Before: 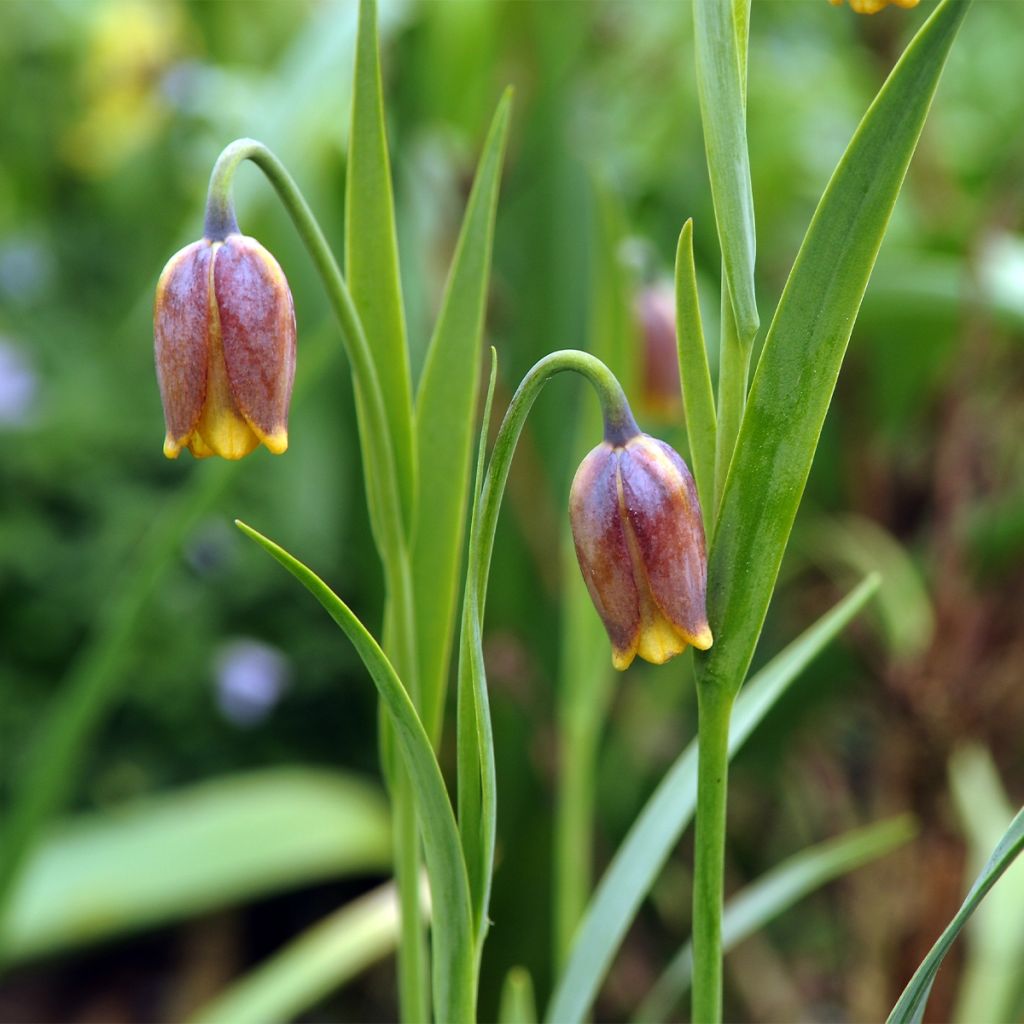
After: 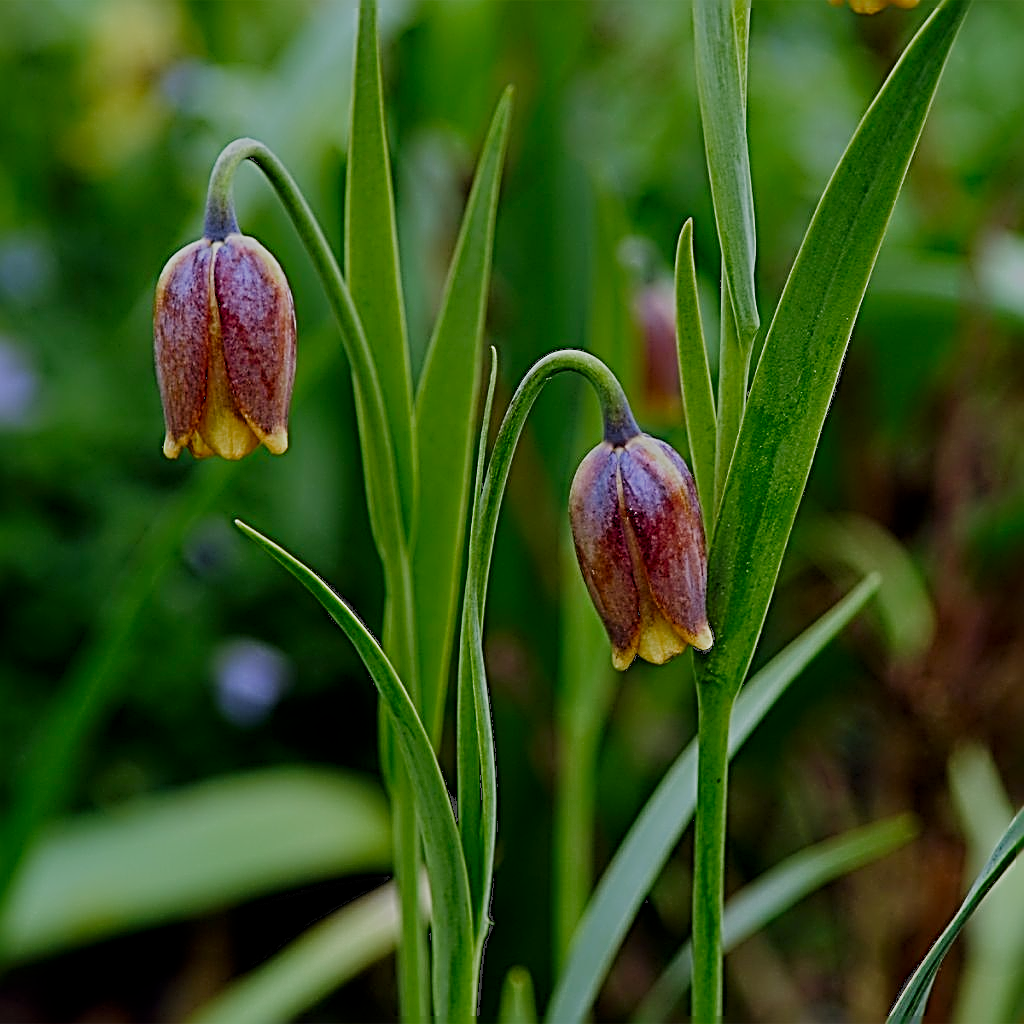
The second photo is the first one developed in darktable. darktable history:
sharpen: radius 3.171, amount 1.745
filmic rgb: black relative exposure -6.54 EV, white relative exposure 4.72 EV, hardness 3.11, contrast 0.795, add noise in highlights 0.001, preserve chrominance luminance Y, color science v3 (2019), use custom middle-gray values true, contrast in highlights soft
contrast brightness saturation: contrast 0.103, brightness -0.267, saturation 0.137
